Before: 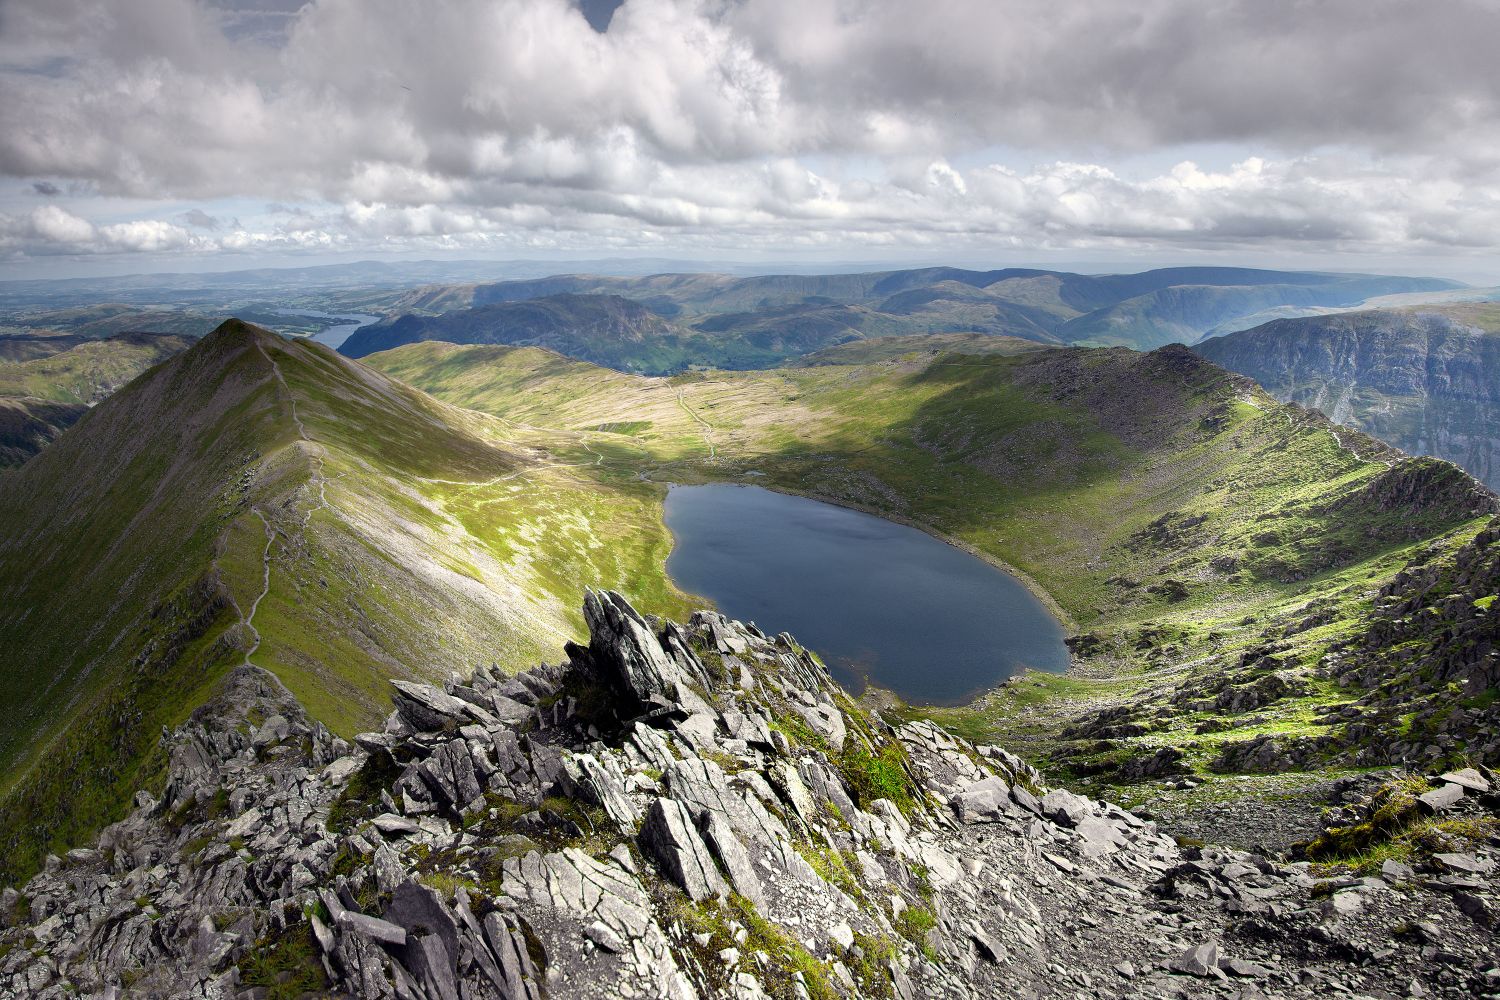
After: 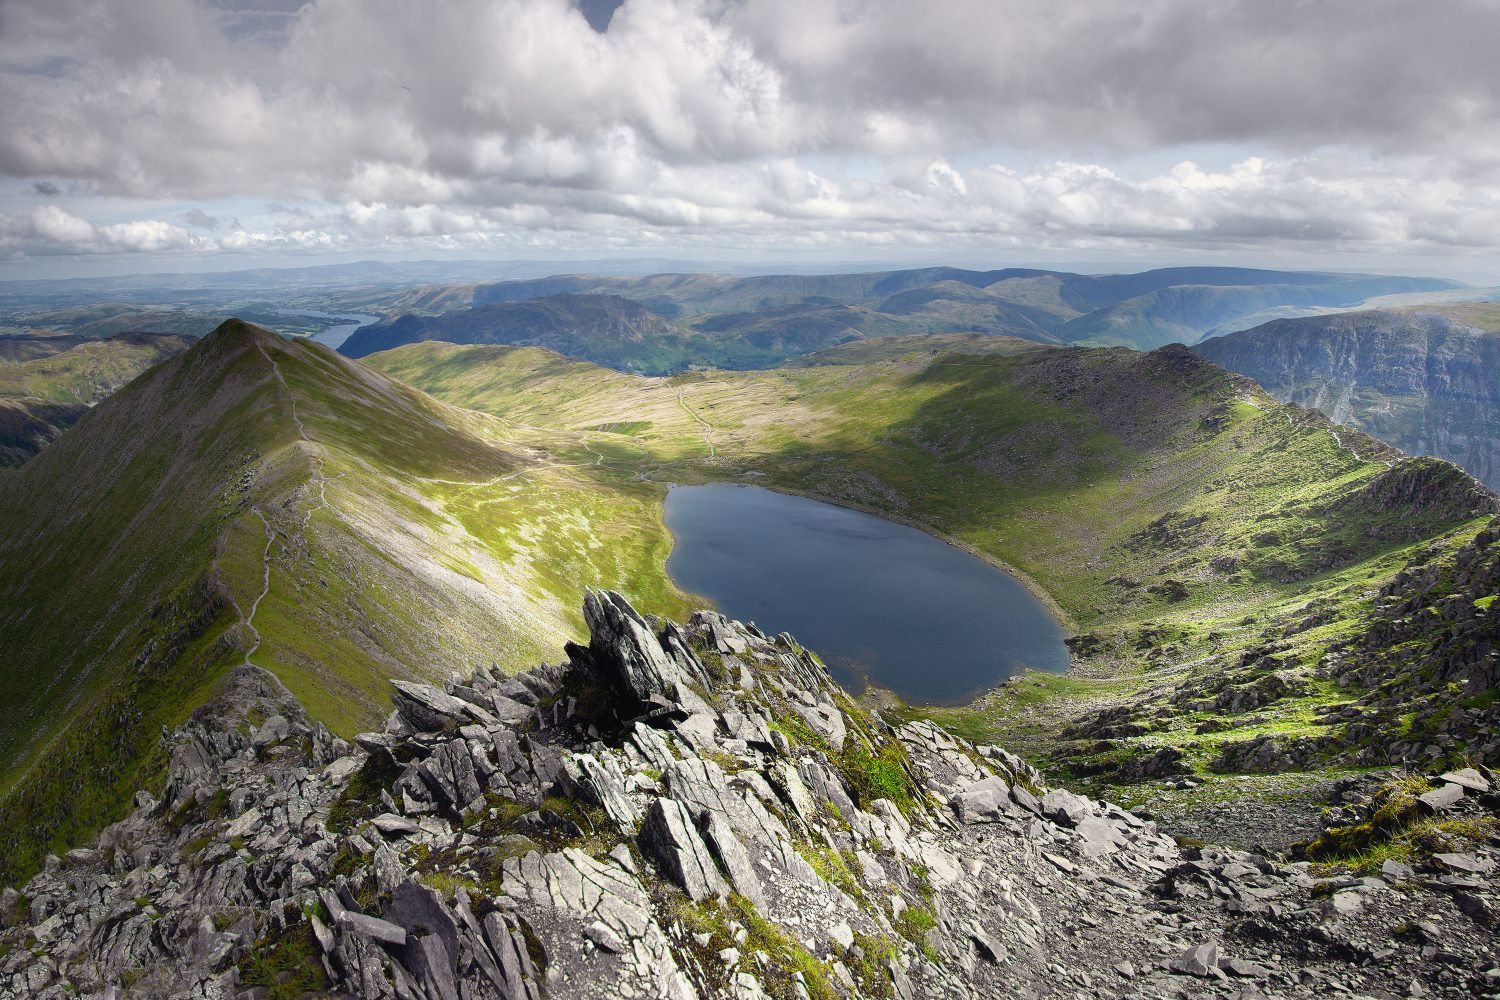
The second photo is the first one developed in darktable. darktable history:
contrast equalizer: octaves 7, y [[0.46, 0.454, 0.451, 0.451, 0.455, 0.46], [0.5 ×6], [0.5 ×6], [0 ×6], [0 ×6]], mix 0.532
